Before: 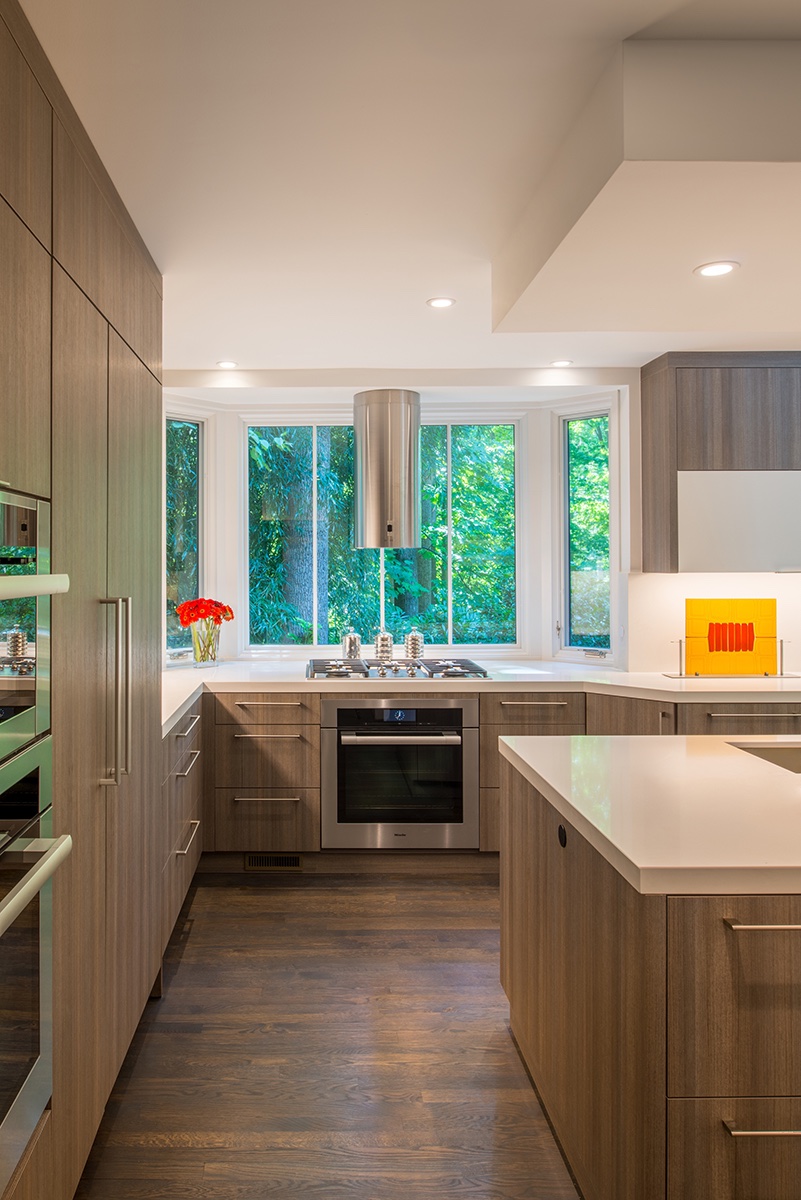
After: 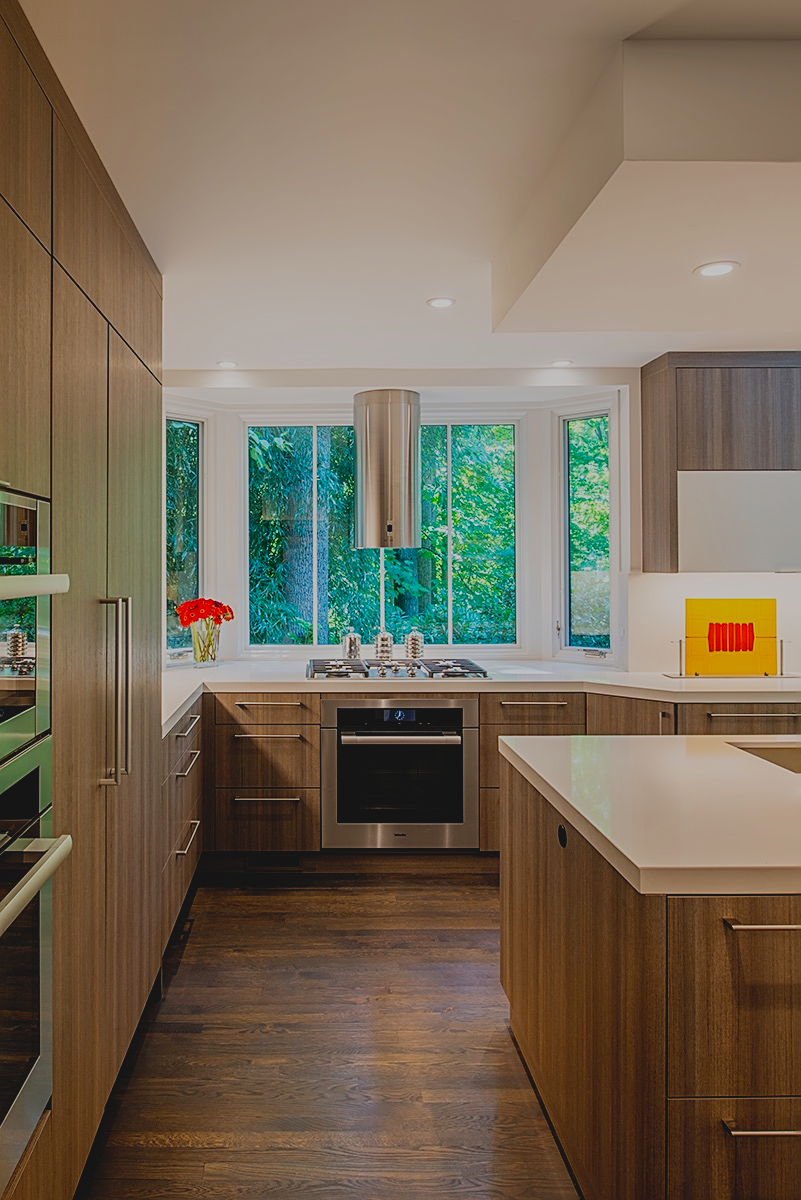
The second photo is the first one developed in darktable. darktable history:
contrast brightness saturation: contrast -0.1, brightness 0.05, saturation 0.08
sharpen: on, module defaults
filmic rgb: middle gray luminance 29%, black relative exposure -10.3 EV, white relative exposure 5.5 EV, threshold 6 EV, target black luminance 0%, hardness 3.95, latitude 2.04%, contrast 1.132, highlights saturation mix 5%, shadows ↔ highlights balance 15.11%, preserve chrominance no, color science v3 (2019), use custom middle-gray values true, iterations of high-quality reconstruction 0, enable highlight reconstruction true
